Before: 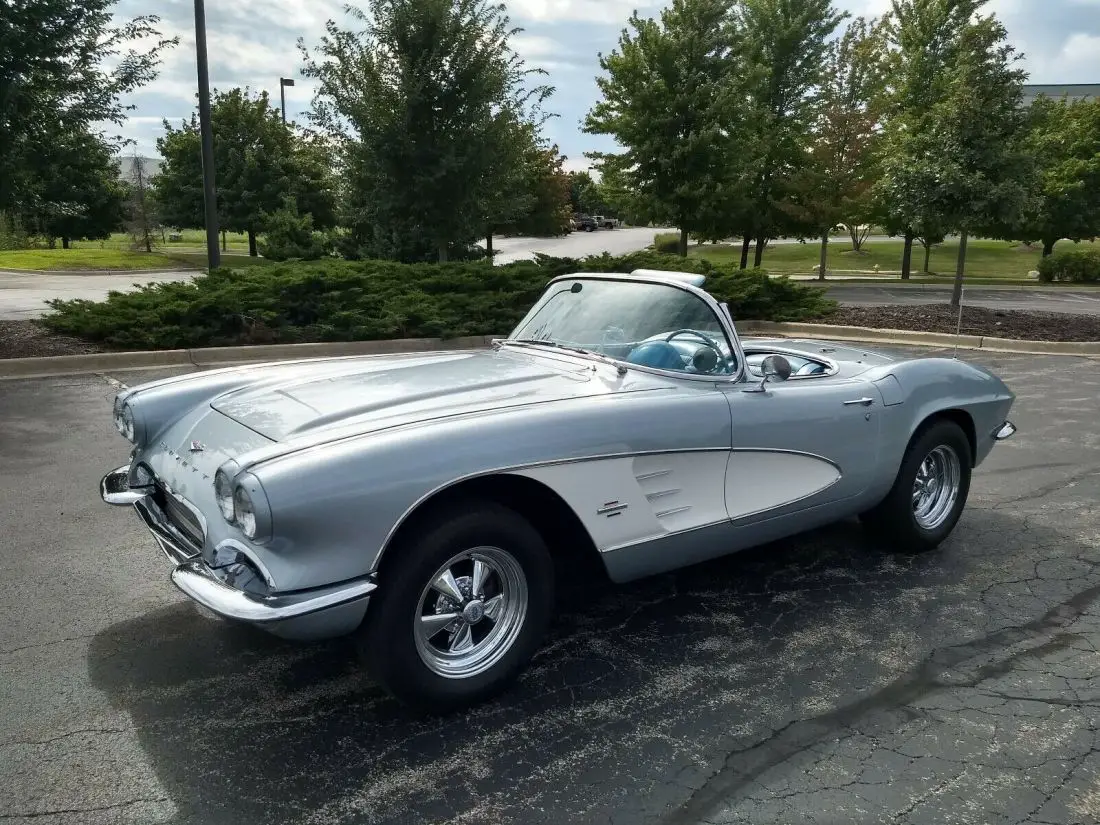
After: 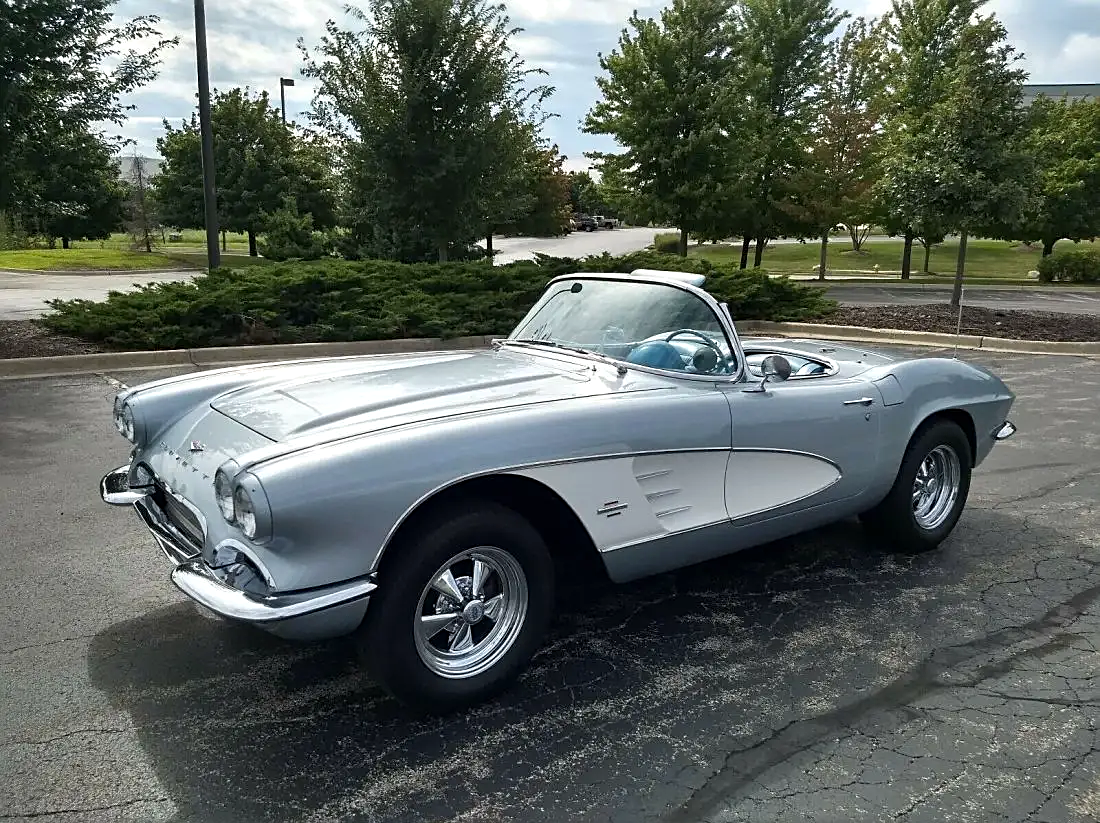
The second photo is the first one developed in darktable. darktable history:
exposure: exposure 0.129 EV, compensate highlight preservation false
sharpen: amount 0.497
crop: top 0.073%, bottom 0.093%
